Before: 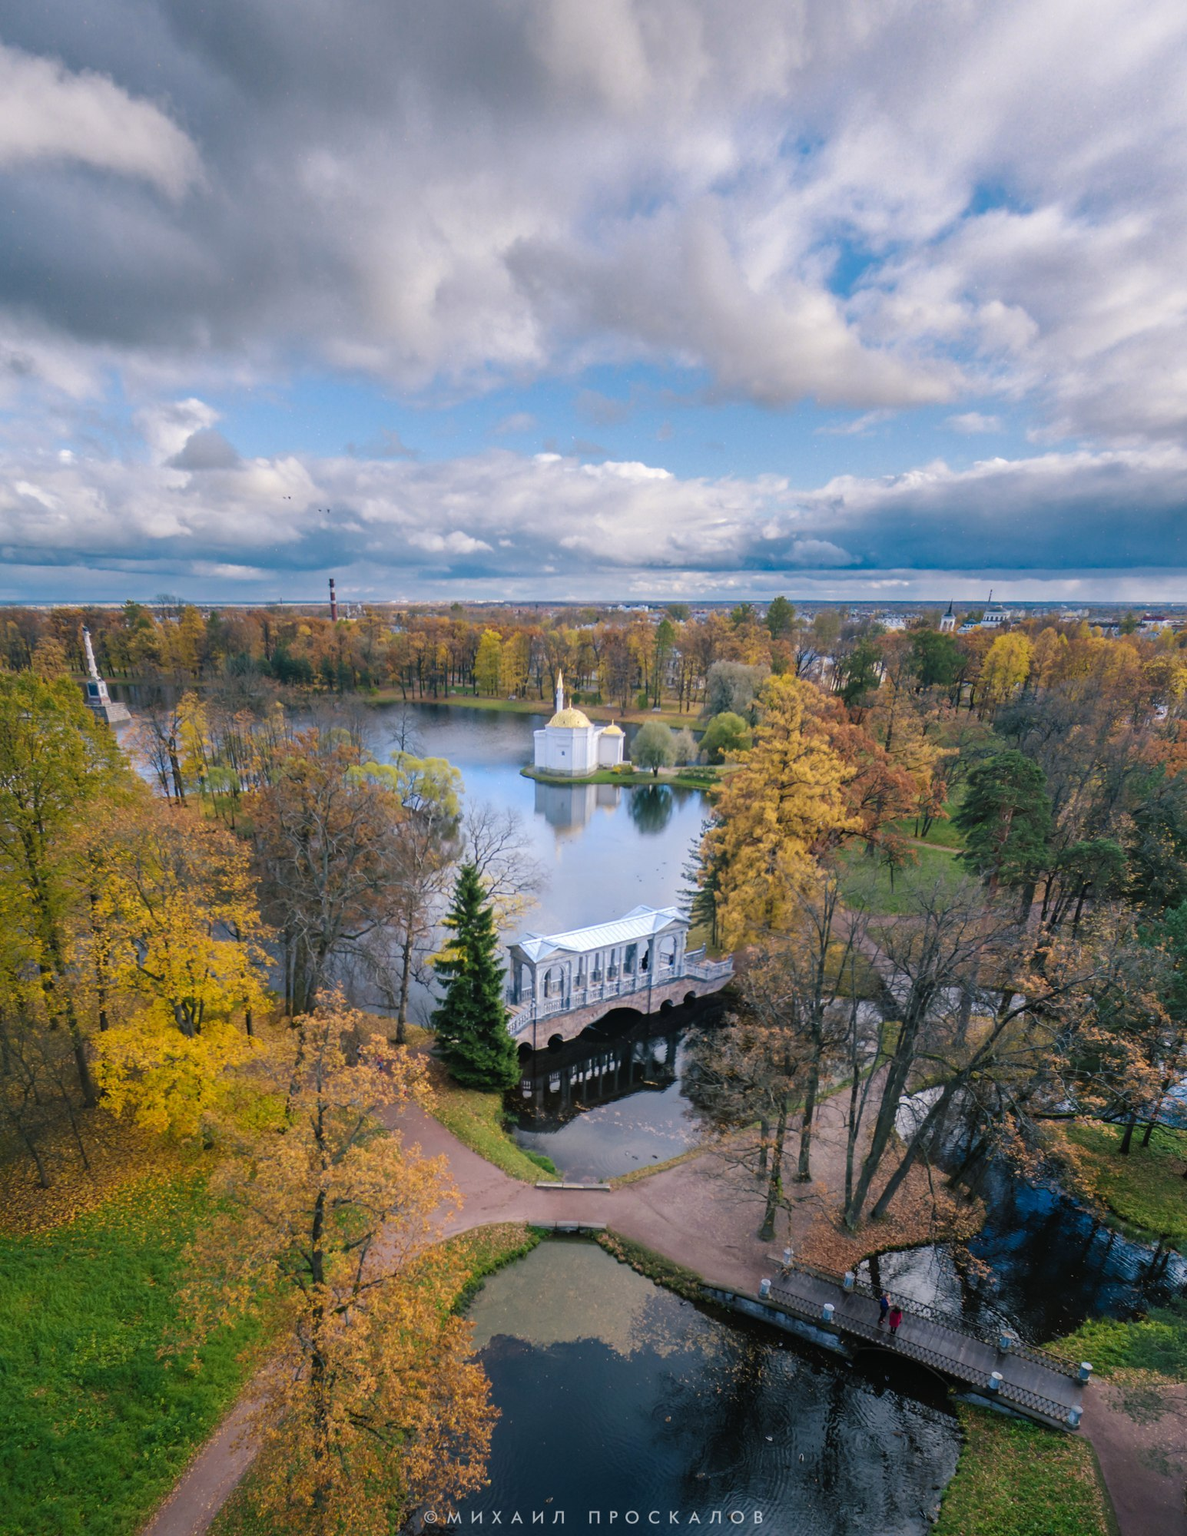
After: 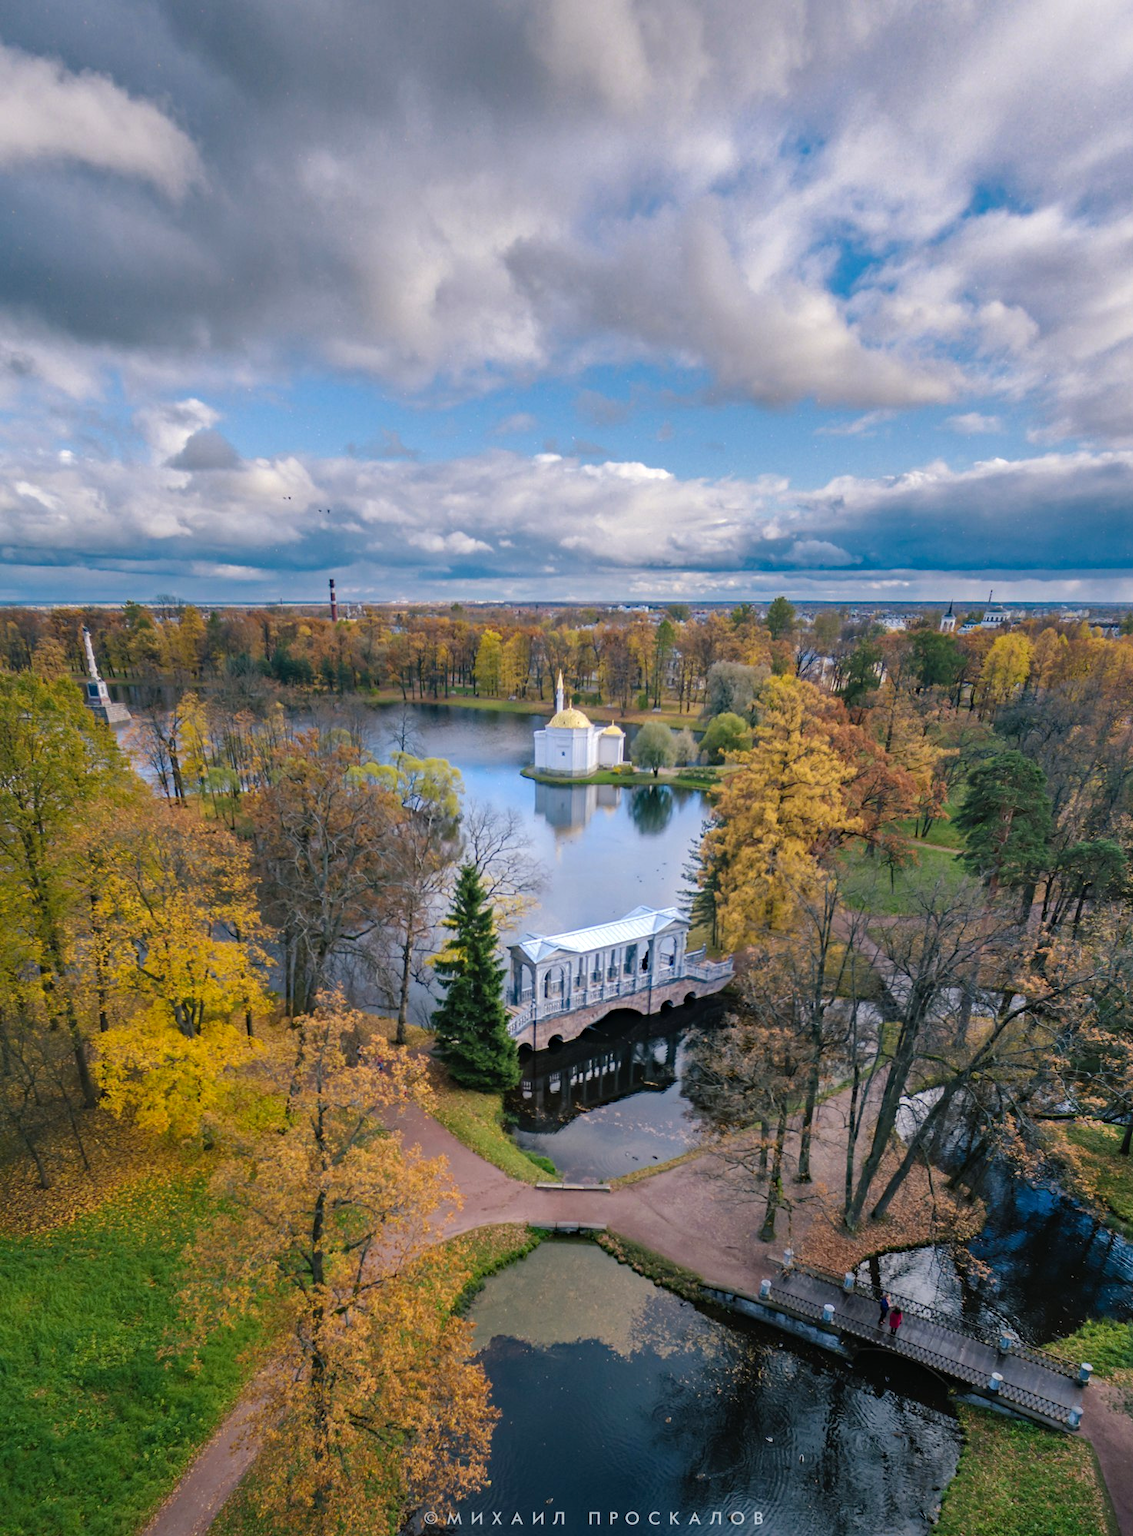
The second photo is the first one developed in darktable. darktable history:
haze removal: compatibility mode true, adaptive false
crop: right 4.528%, bottom 0.031%
shadows and highlights: shadows 36.93, highlights -27.49, soften with gaussian
